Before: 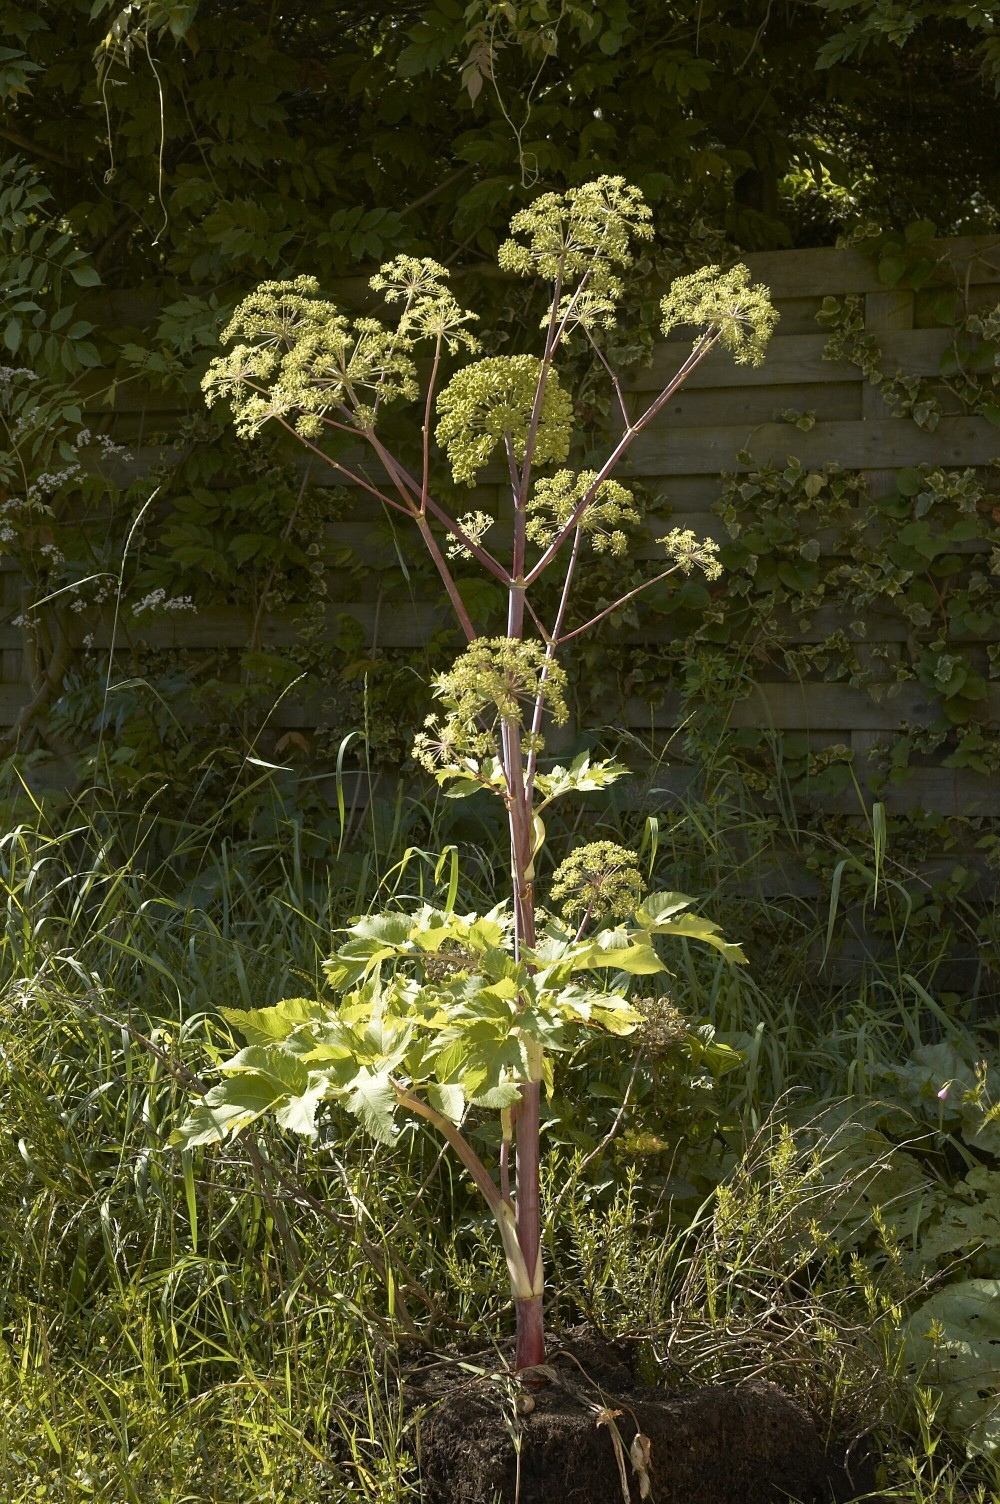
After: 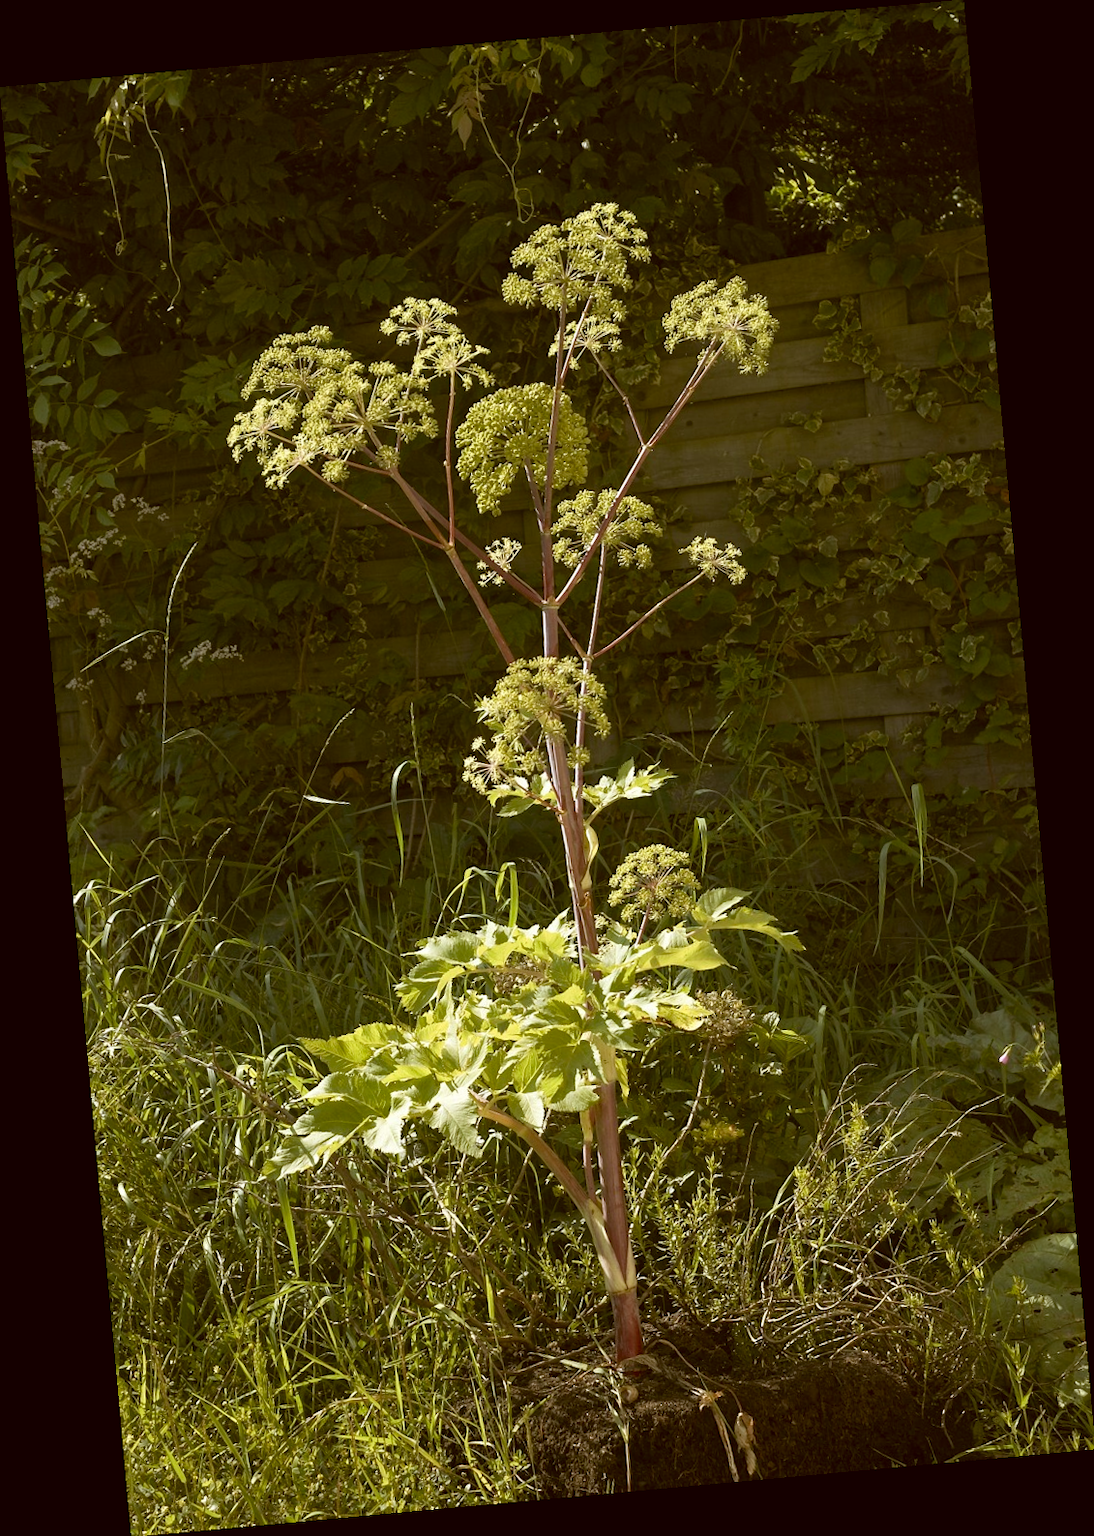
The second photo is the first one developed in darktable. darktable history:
color correction: highlights a* -0.482, highlights b* 0.161, shadows a* 4.66, shadows b* 20.72
rotate and perspective: rotation -5.2°, automatic cropping off
